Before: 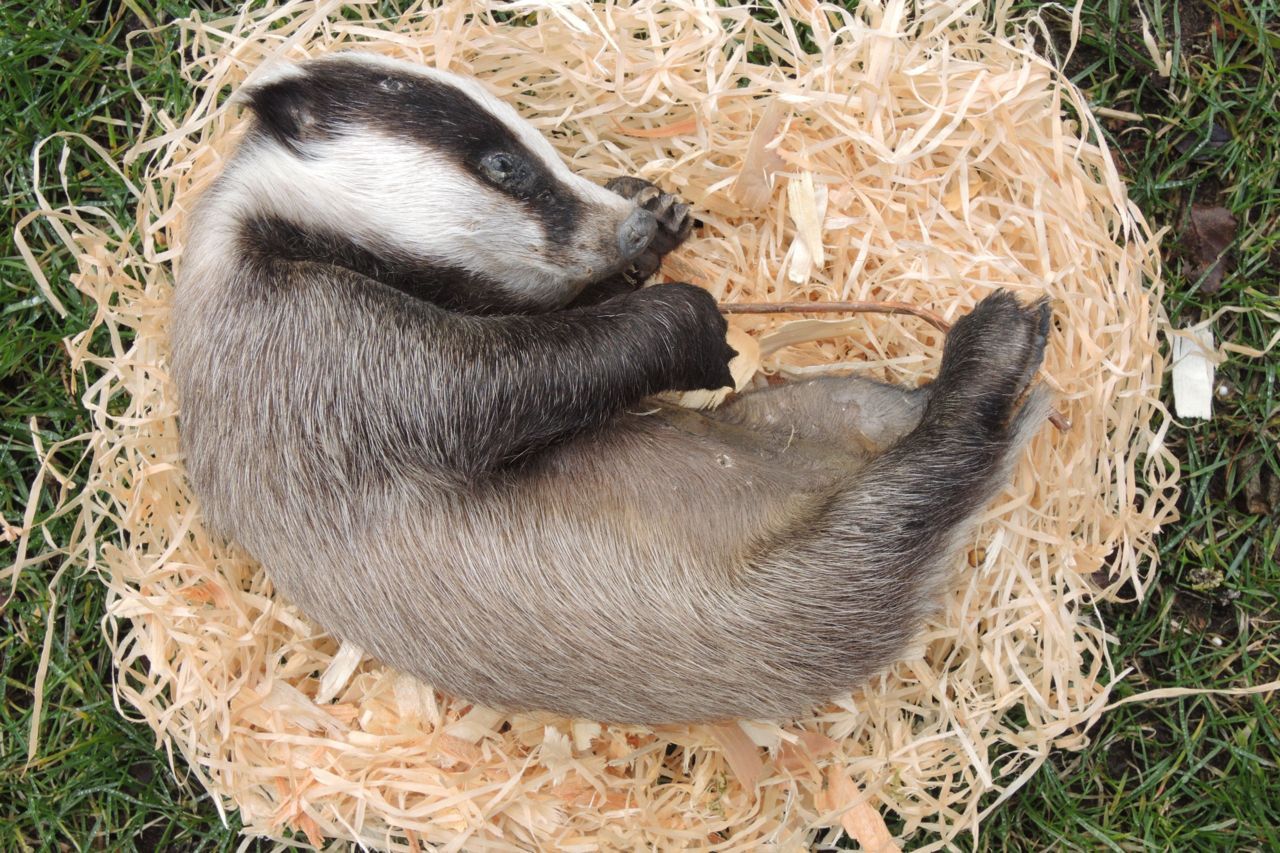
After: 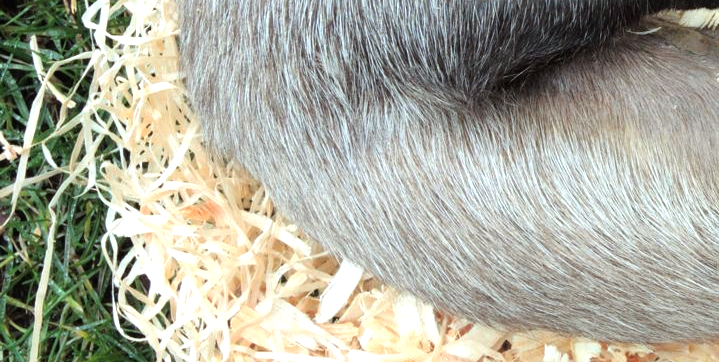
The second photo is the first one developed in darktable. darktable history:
crop: top 44.723%, right 43.755%, bottom 12.824%
color correction: highlights a* -9.94, highlights b* -10.52
base curve: curves: ch0 [(0, 0) (0.303, 0.277) (1, 1)], preserve colors none
tone equalizer: -8 EV -0.764 EV, -7 EV -0.724 EV, -6 EV -0.583 EV, -5 EV -0.42 EV, -3 EV 0.376 EV, -2 EV 0.6 EV, -1 EV 0.695 EV, +0 EV 0.733 EV
local contrast: mode bilateral grid, contrast 14, coarseness 36, detail 105%, midtone range 0.2
